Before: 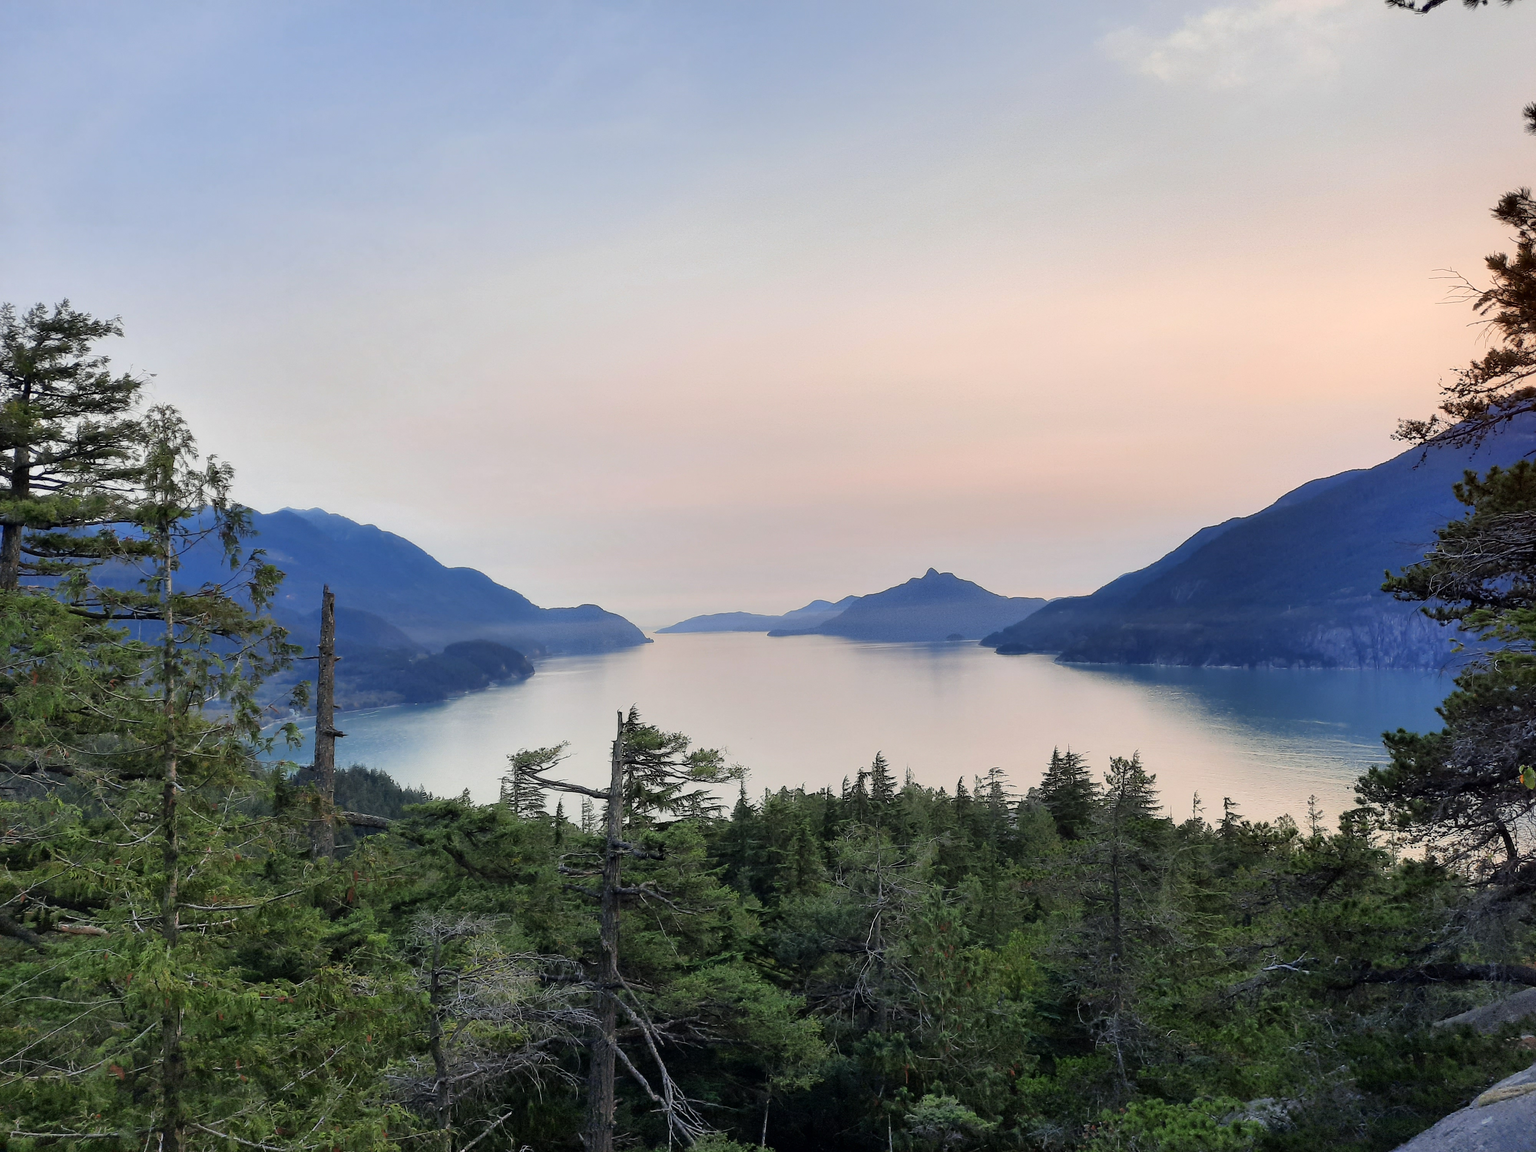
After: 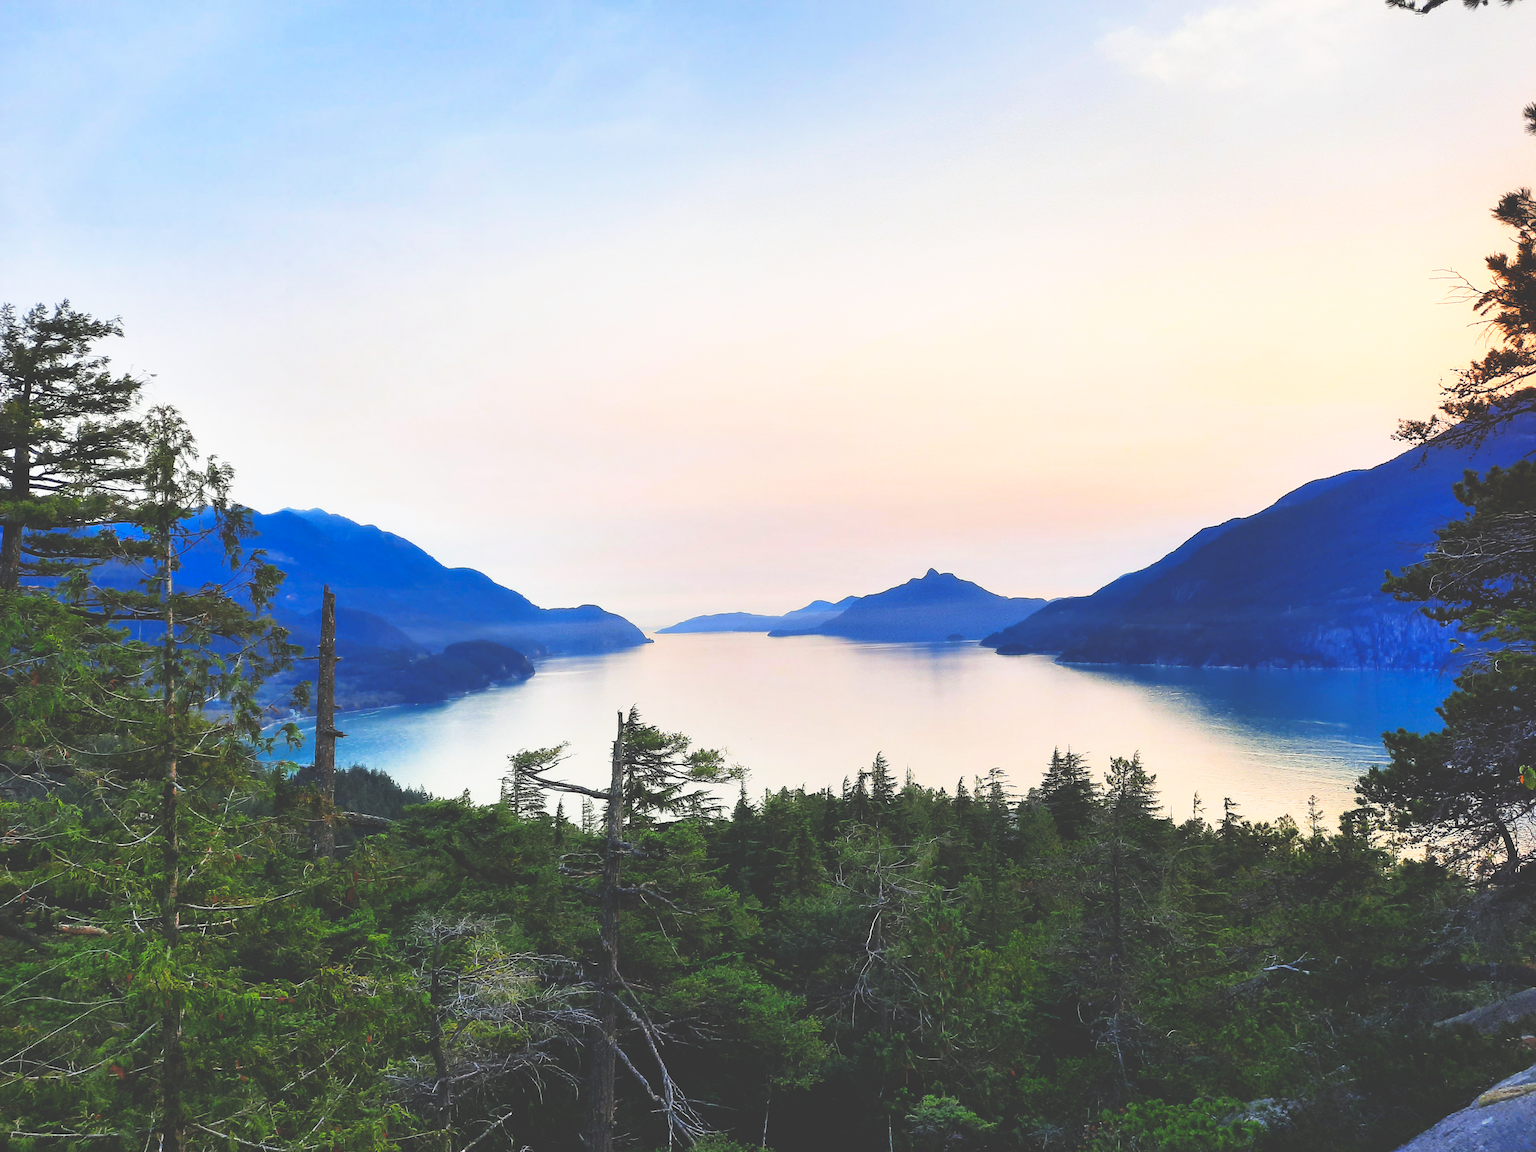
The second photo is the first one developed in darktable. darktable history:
color balance rgb: linear chroma grading › global chroma 15%, perceptual saturation grading › global saturation 30%
base curve: curves: ch0 [(0, 0.036) (0.007, 0.037) (0.604, 0.887) (1, 1)], preserve colors none
